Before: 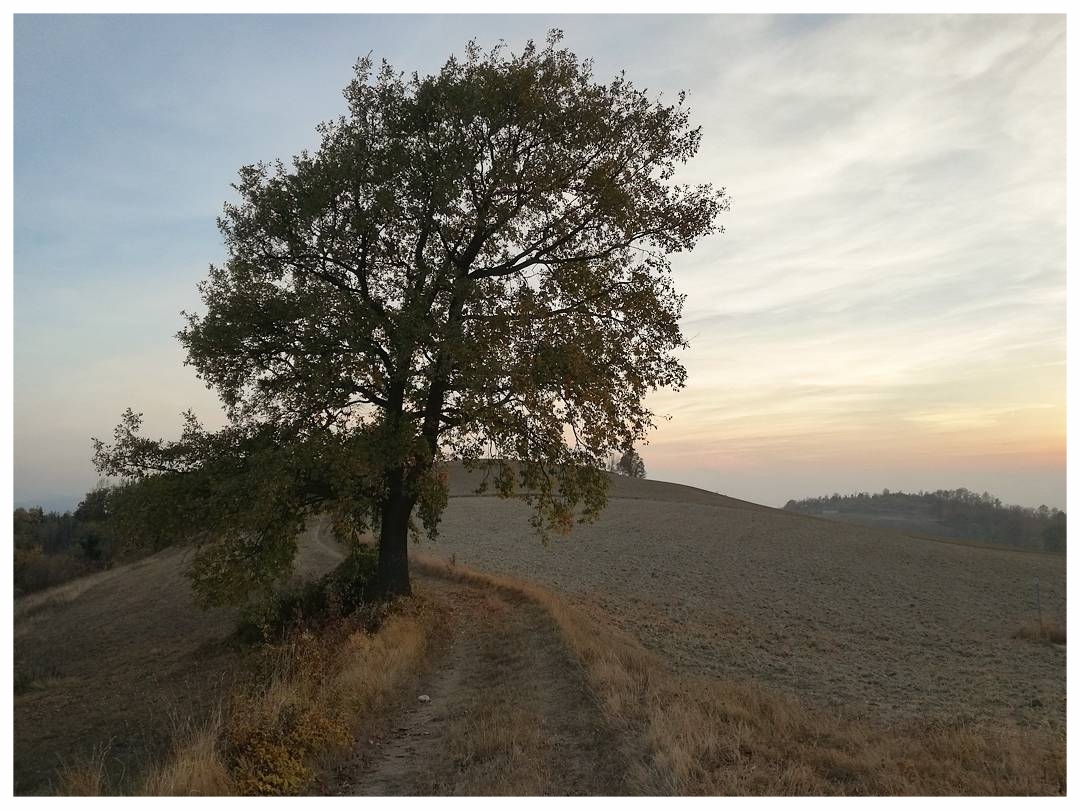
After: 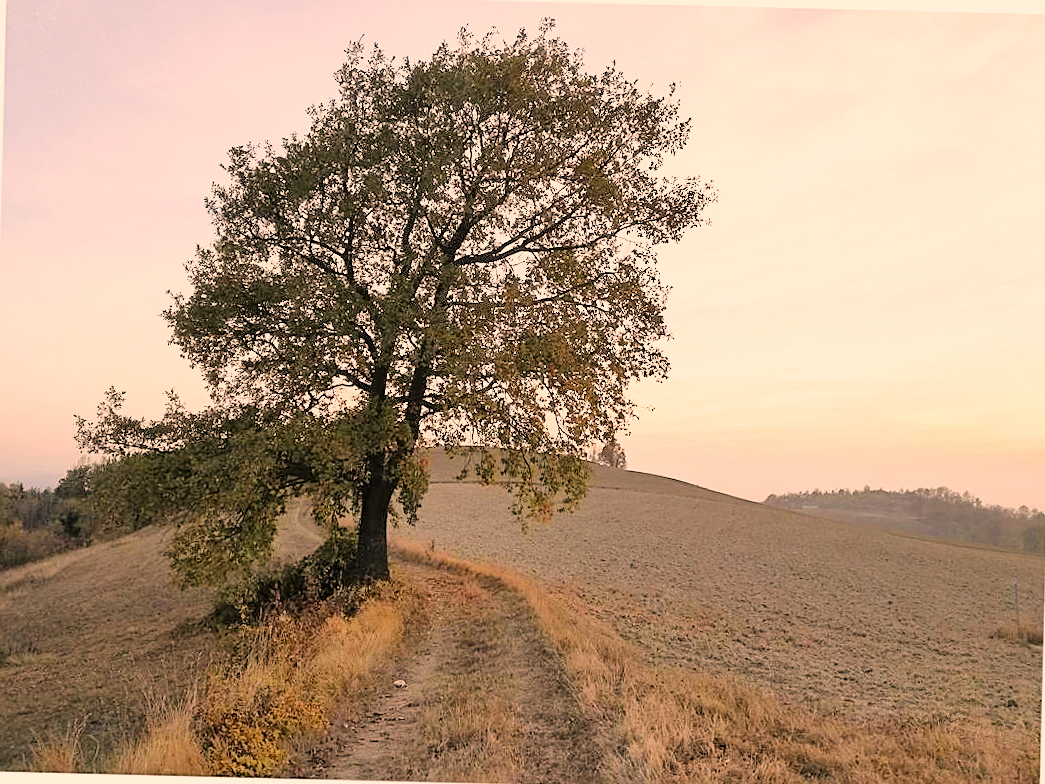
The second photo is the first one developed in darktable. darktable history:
tone equalizer: -7 EV 0.15 EV, -6 EV 0.574 EV, -5 EV 1.14 EV, -4 EV 1.36 EV, -3 EV 1.14 EV, -2 EV 0.6 EV, -1 EV 0.149 EV, smoothing diameter 24.89%, edges refinement/feathering 13.21, preserve details guided filter
crop and rotate: angle -1.42°
exposure: black level correction 0, exposure 1.1 EV, compensate exposure bias true, compensate highlight preservation false
sharpen: on, module defaults
filmic rgb: black relative exposure -5.13 EV, white relative exposure 3.96 EV, hardness 2.9, contrast 1.3, highlights saturation mix -29.84%
color correction: highlights a* 17.63, highlights b* 18.63
color zones: curves: ch0 [(0, 0.5) (0.143, 0.5) (0.286, 0.5) (0.429, 0.5) (0.571, 0.5) (0.714, 0.476) (0.857, 0.5) (1, 0.5)]; ch2 [(0, 0.5) (0.143, 0.5) (0.286, 0.5) (0.429, 0.5) (0.571, 0.5) (0.714, 0.487) (0.857, 0.5) (1, 0.5)]
